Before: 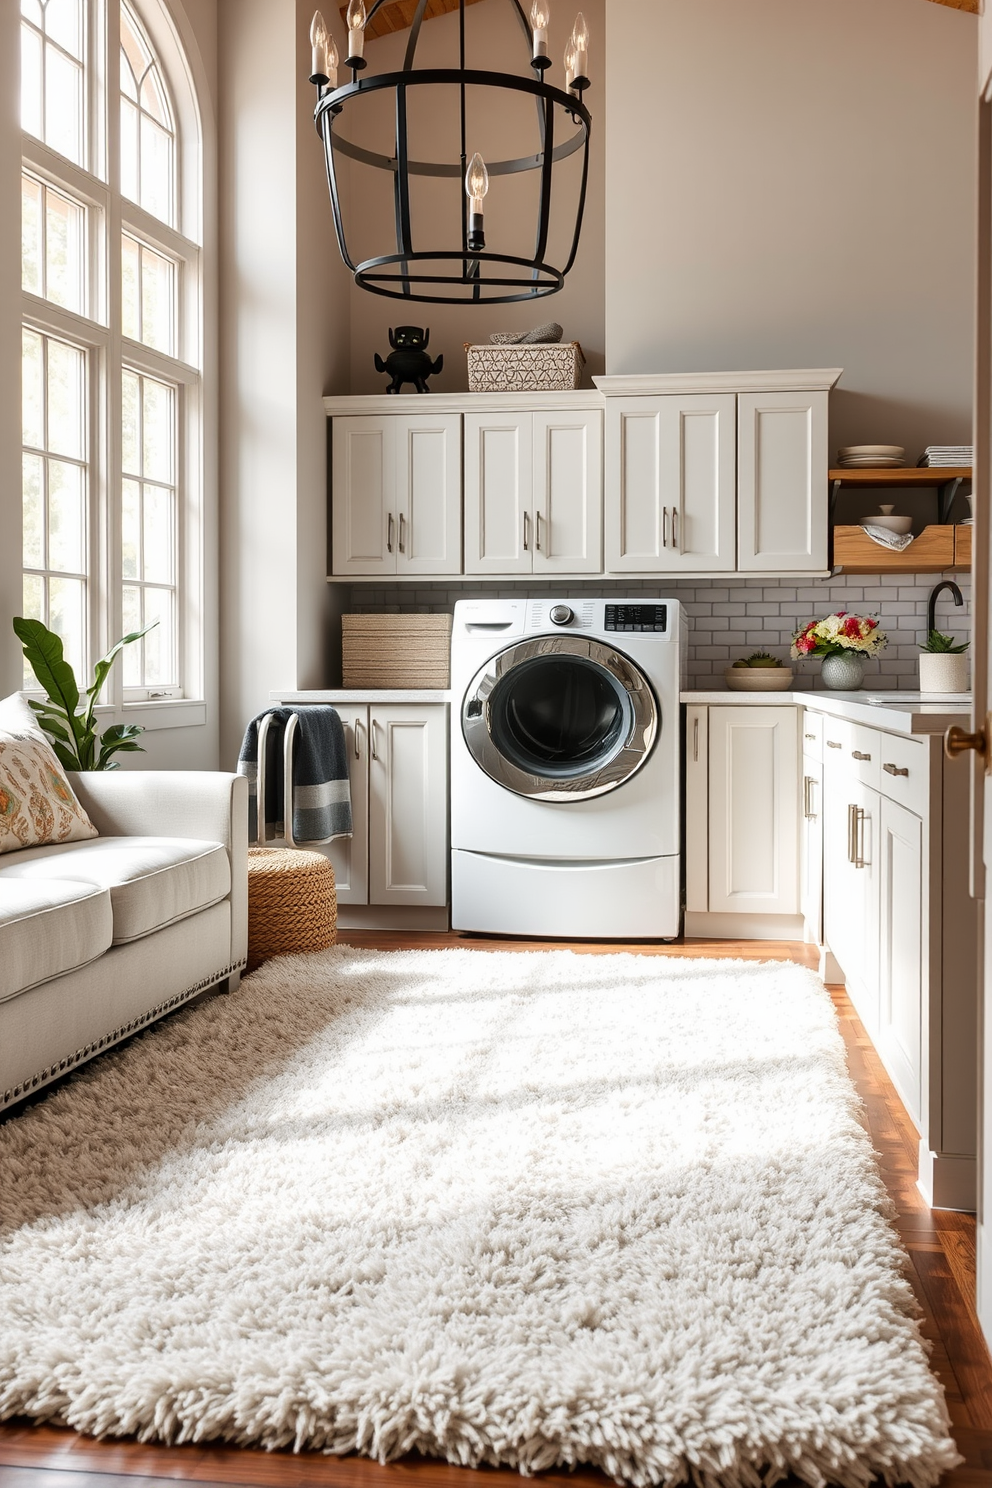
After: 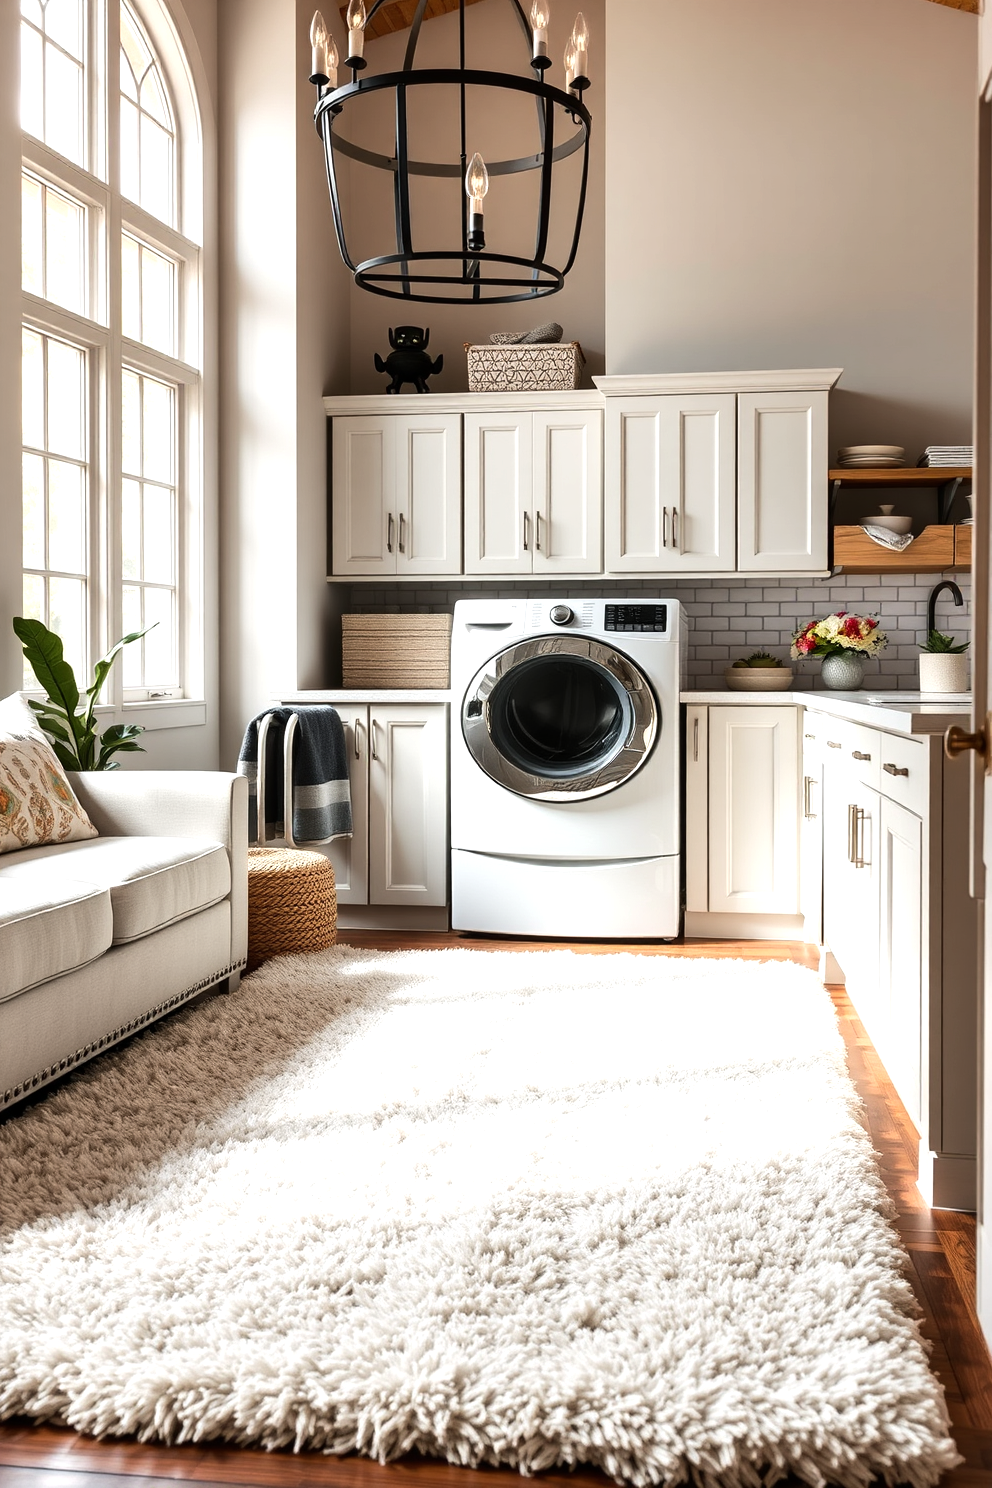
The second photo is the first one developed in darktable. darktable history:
tone equalizer: -8 EV -0.442 EV, -7 EV -0.395 EV, -6 EV -0.346 EV, -5 EV -0.196 EV, -3 EV 0.246 EV, -2 EV 0.334 EV, -1 EV 0.393 EV, +0 EV 0.434 EV, edges refinement/feathering 500, mask exposure compensation -1.57 EV, preserve details no
base curve: curves: ch0 [(0, 0) (0.303, 0.277) (1, 1)], preserve colors none
